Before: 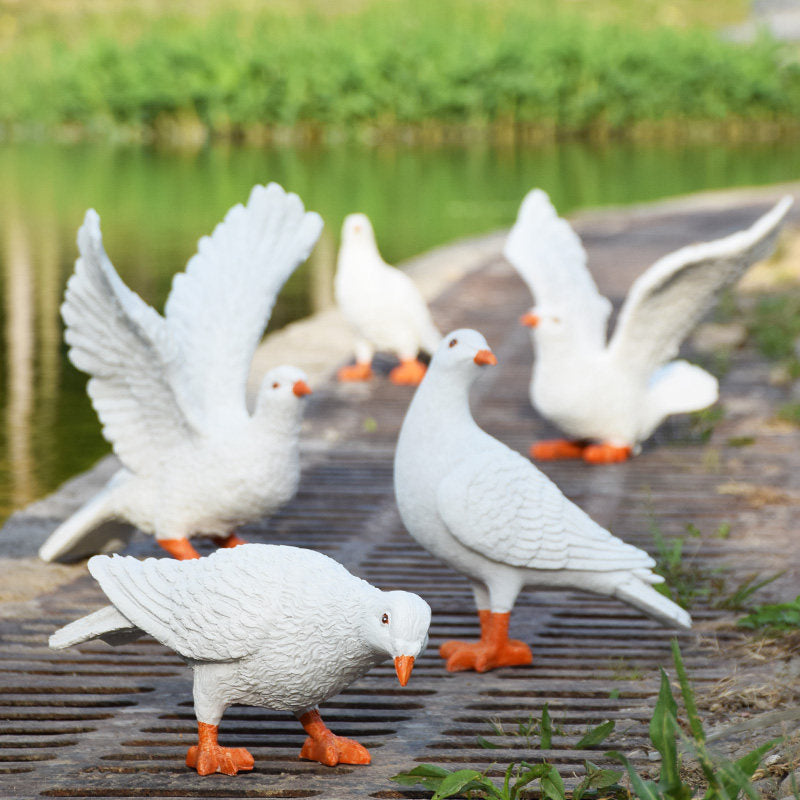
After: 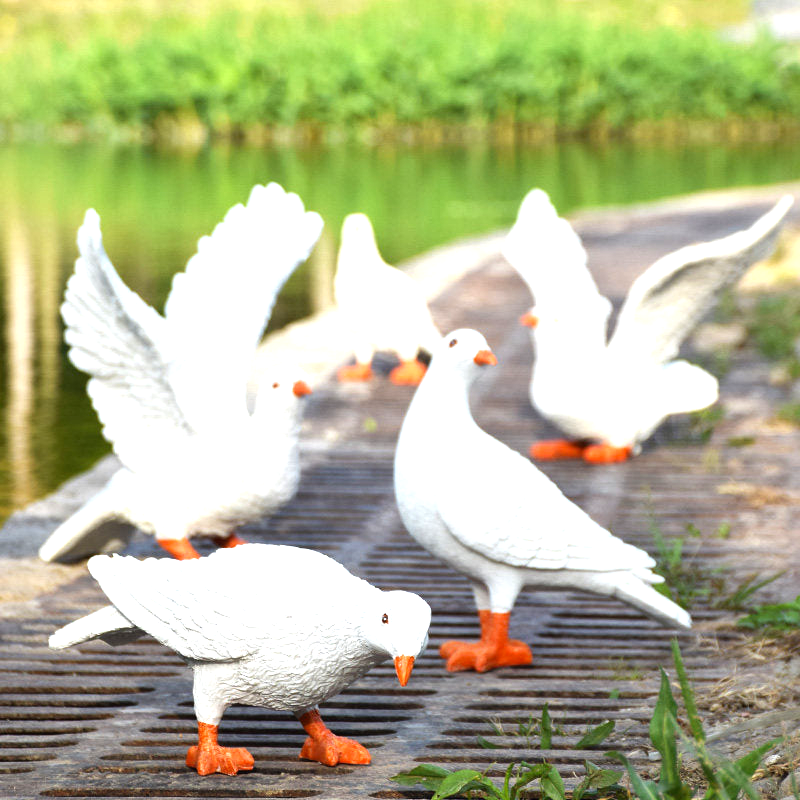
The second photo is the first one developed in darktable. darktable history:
tone equalizer: on, module defaults
color balance: contrast 10%
exposure: black level correction 0, exposure 0.5 EV, compensate exposure bias true, compensate highlight preservation false
